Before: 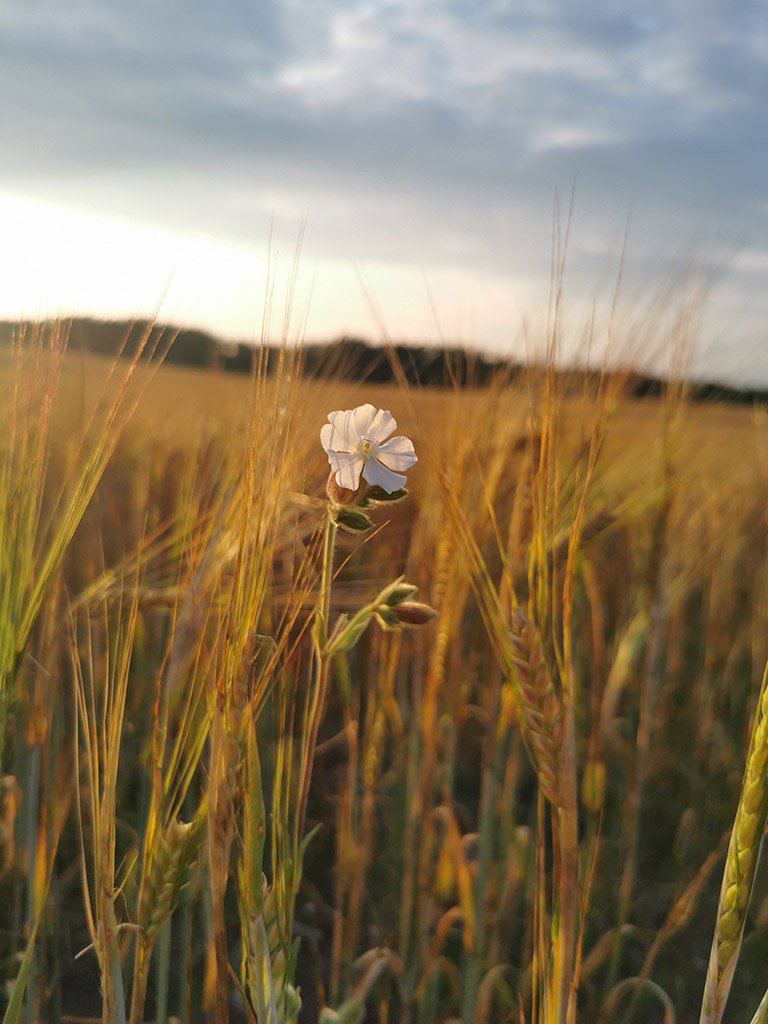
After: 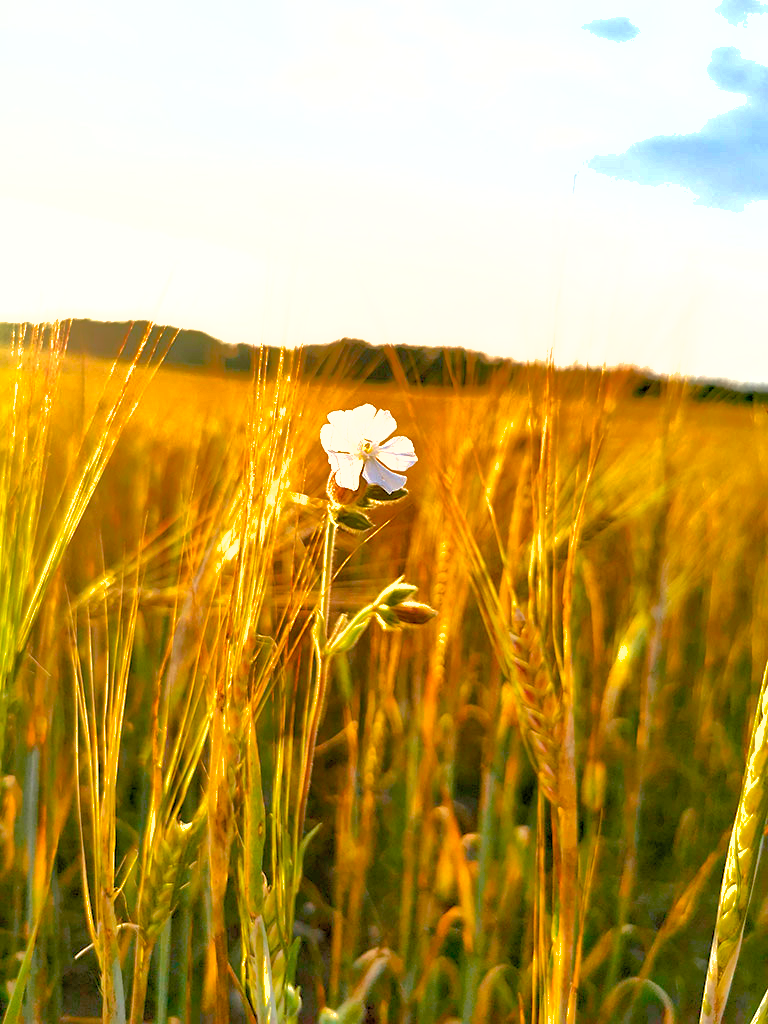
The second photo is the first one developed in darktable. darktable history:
sharpen: amount 0.2
shadows and highlights: shadows 60, highlights -60
exposure: black level correction 0.01, exposure 1 EV, compensate highlight preservation false
color correction: highlights b* 3
color balance rgb: linear chroma grading › shadows -2.2%, linear chroma grading › highlights -15%, linear chroma grading › global chroma -10%, linear chroma grading › mid-tones -10%, perceptual saturation grading › global saturation 45%, perceptual saturation grading › highlights -50%, perceptual saturation grading › shadows 30%, perceptual brilliance grading › global brilliance 18%, global vibrance 45%
